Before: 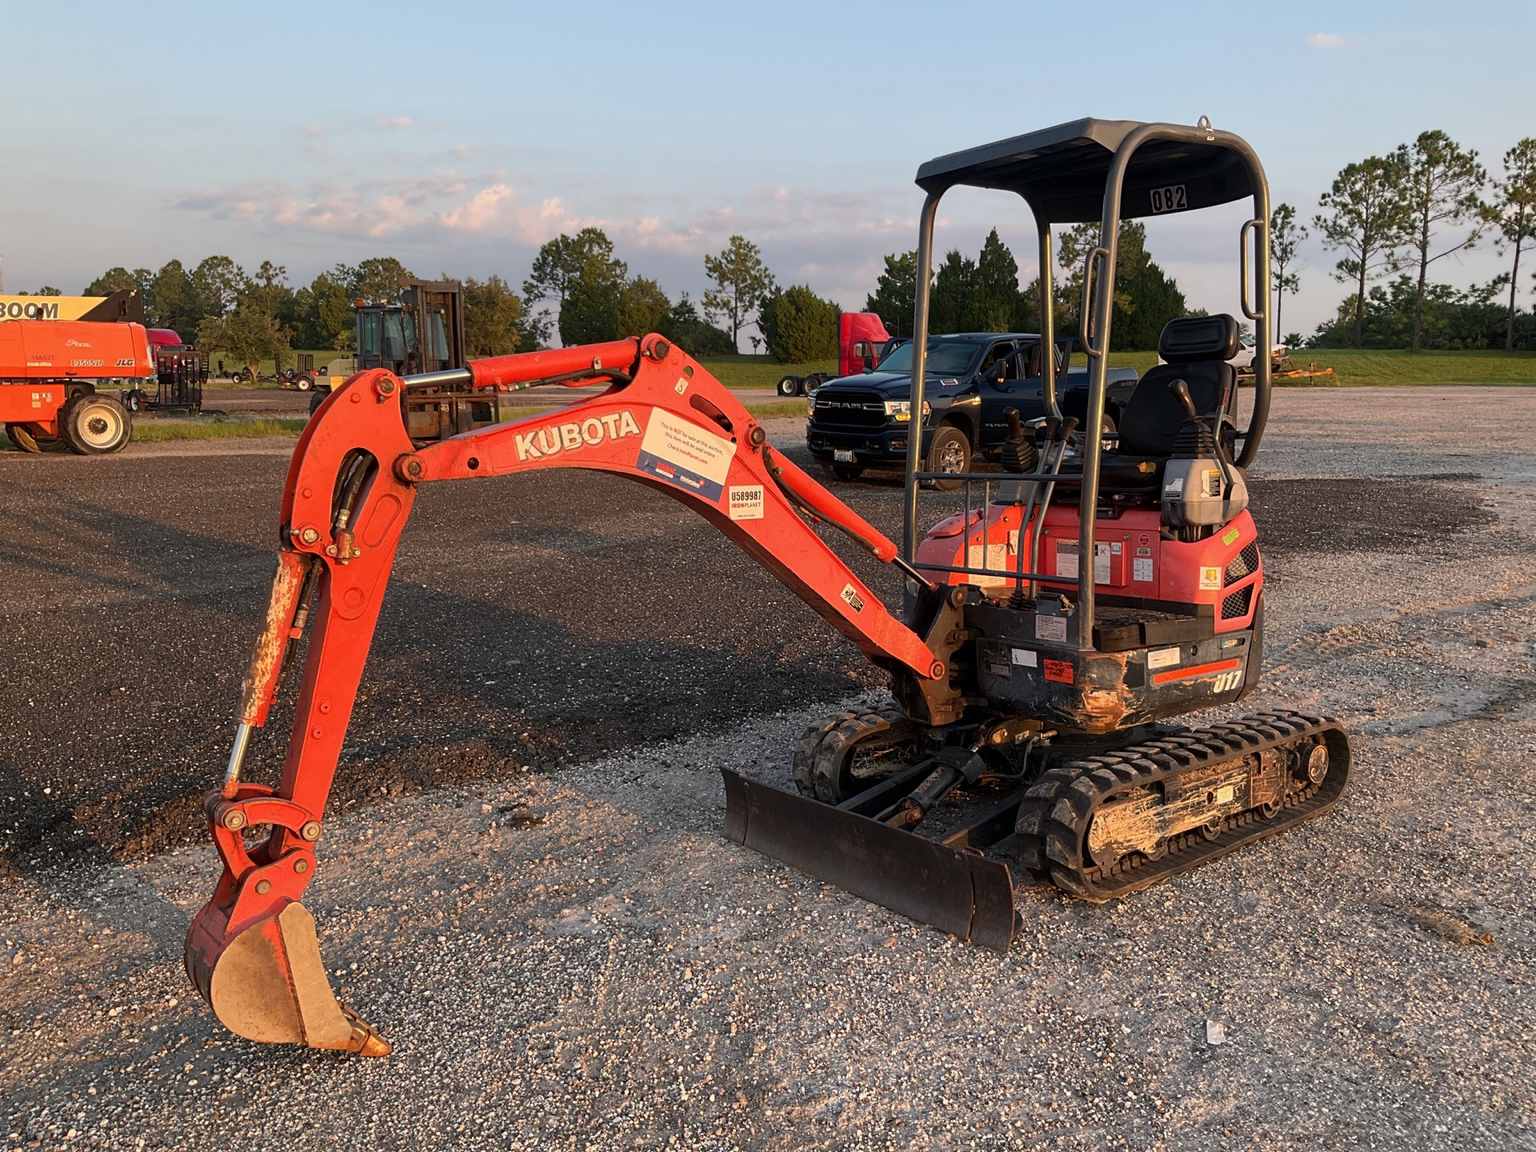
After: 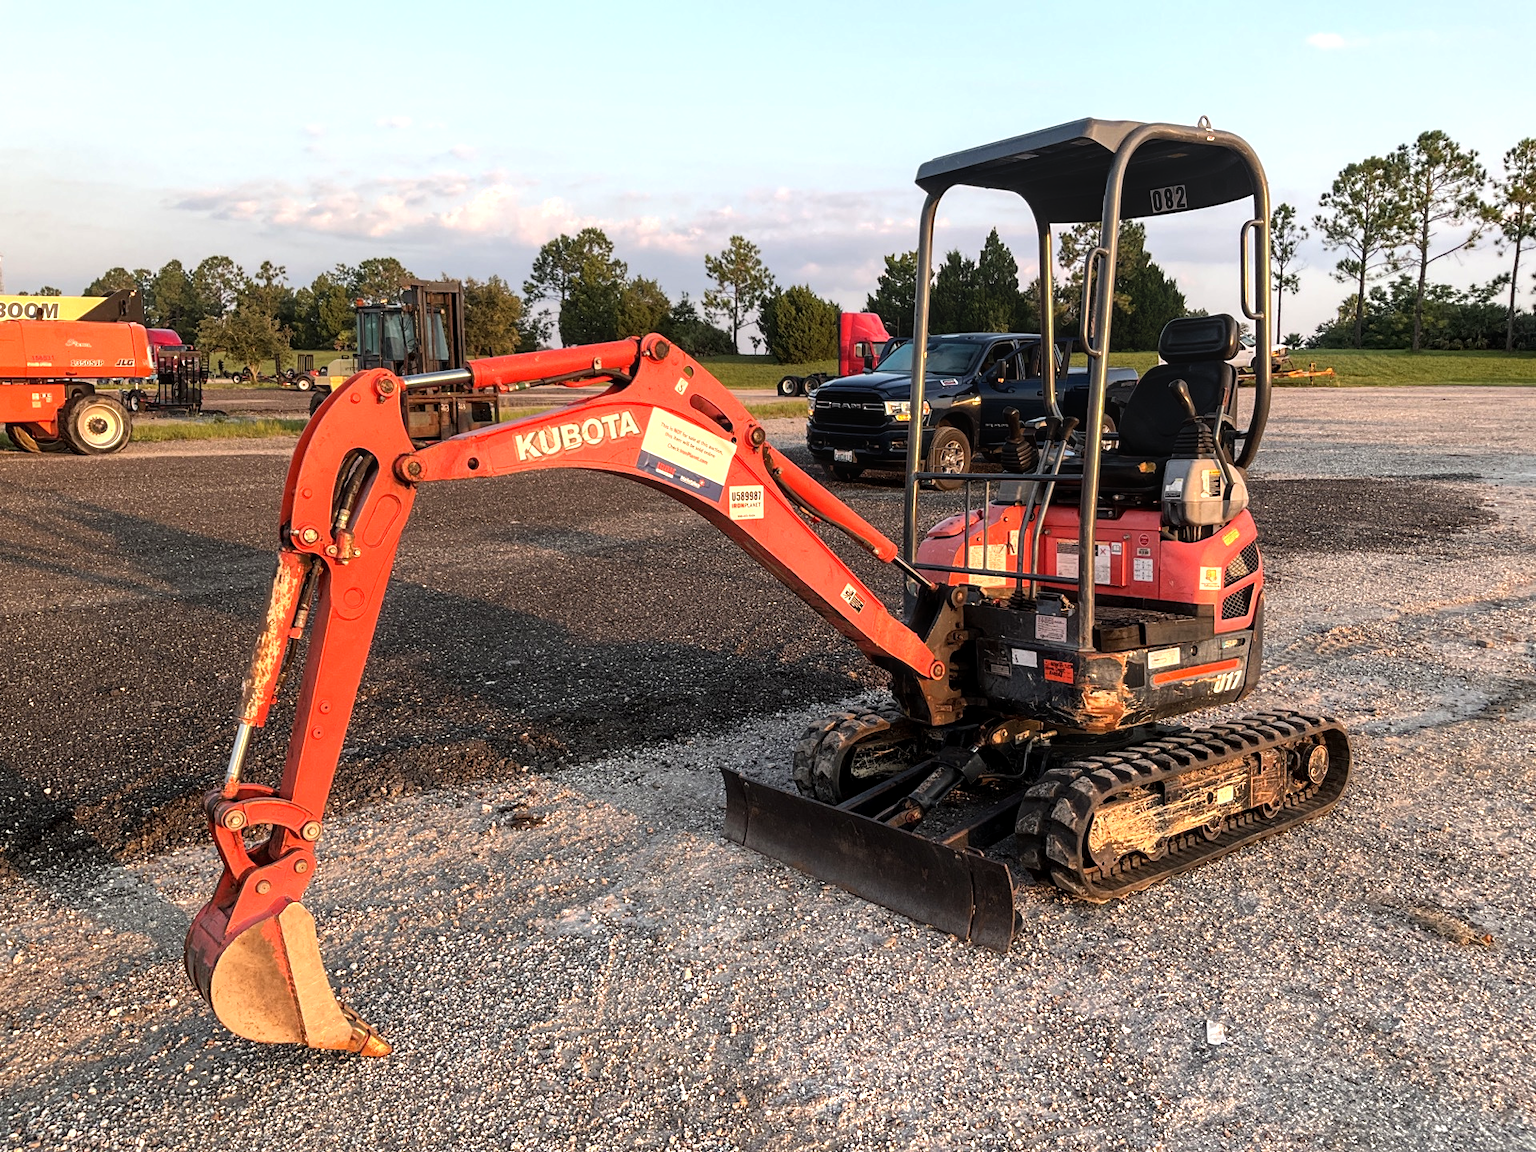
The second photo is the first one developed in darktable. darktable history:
tone equalizer: -8 EV -0.748 EV, -7 EV -0.738 EV, -6 EV -0.605 EV, -5 EV -0.367 EV, -3 EV 0.379 EV, -2 EV 0.6 EV, -1 EV 0.7 EV, +0 EV 0.779 EV
local contrast: on, module defaults
